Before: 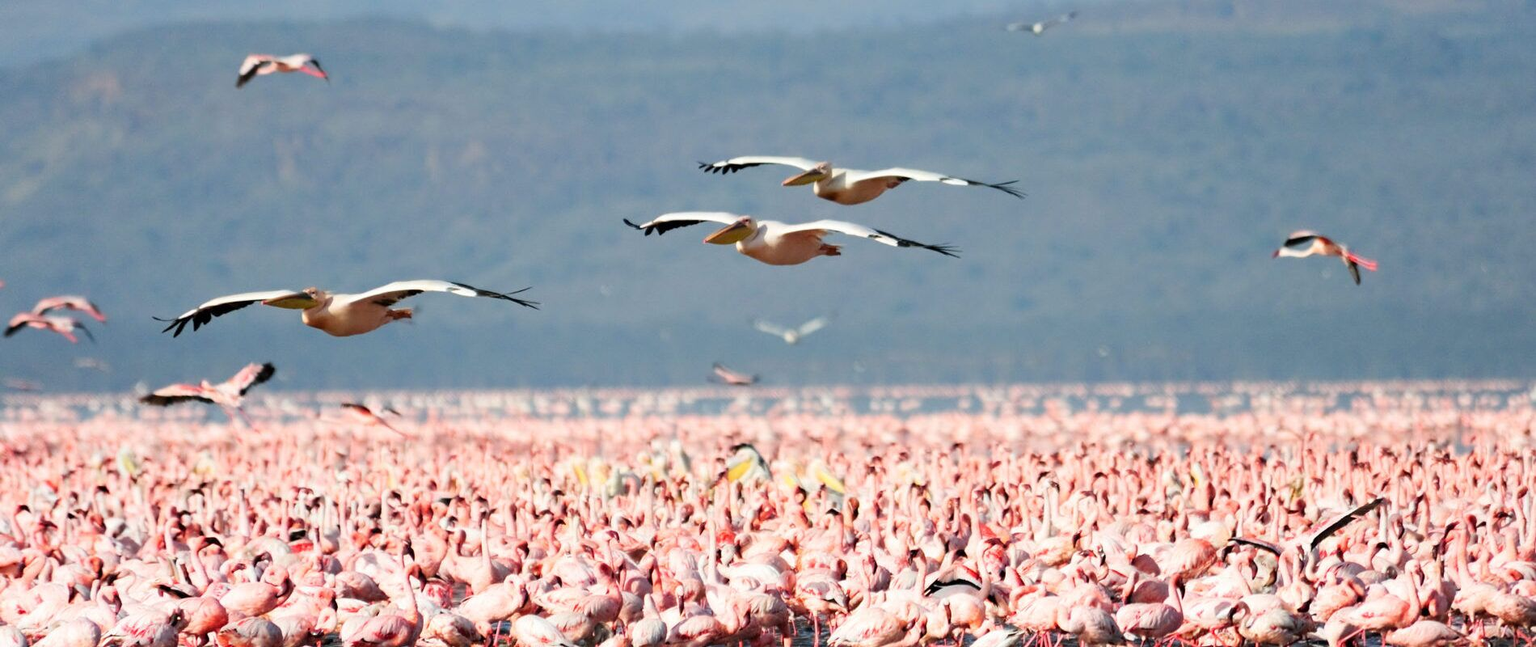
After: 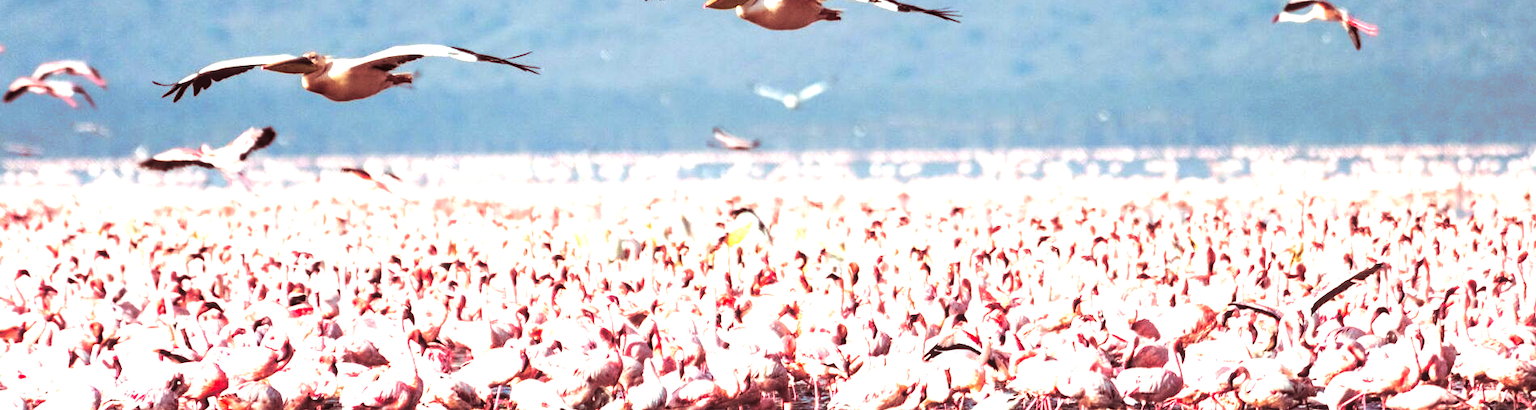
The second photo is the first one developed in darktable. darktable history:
contrast brightness saturation: contrast 0.12, brightness -0.12, saturation 0.2
split-toning: highlights › hue 187.2°, highlights › saturation 0.83, balance -68.05, compress 56.43%
local contrast: on, module defaults
crop and rotate: top 36.435%
exposure: black level correction -0.005, exposure 1 EV, compensate highlight preservation false
